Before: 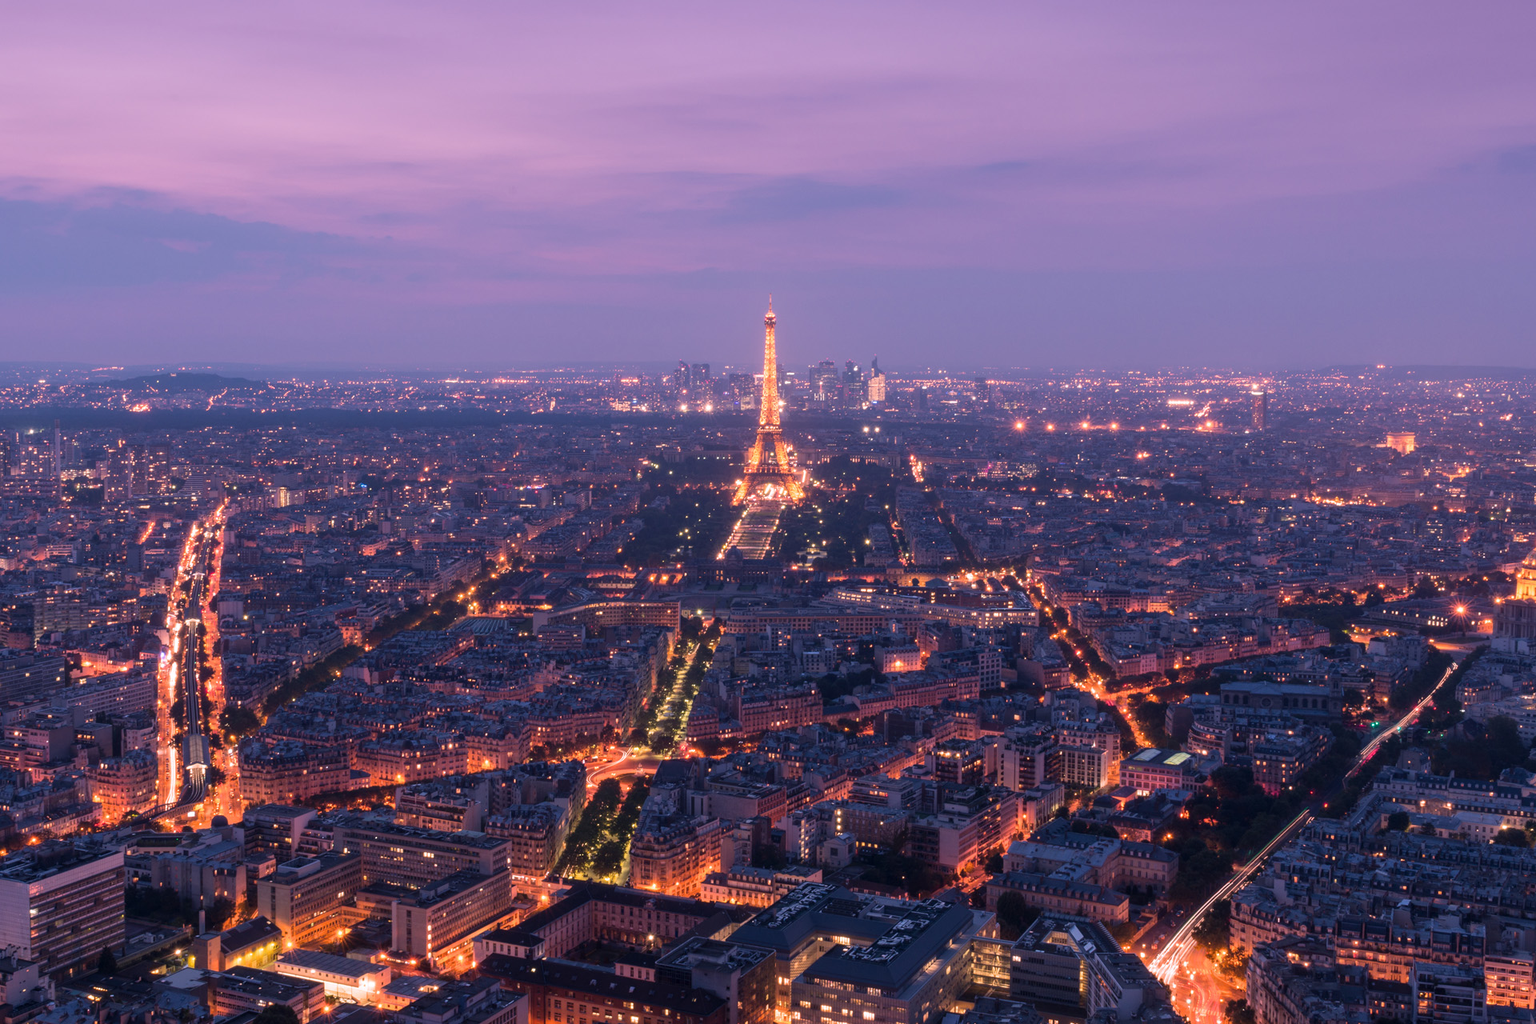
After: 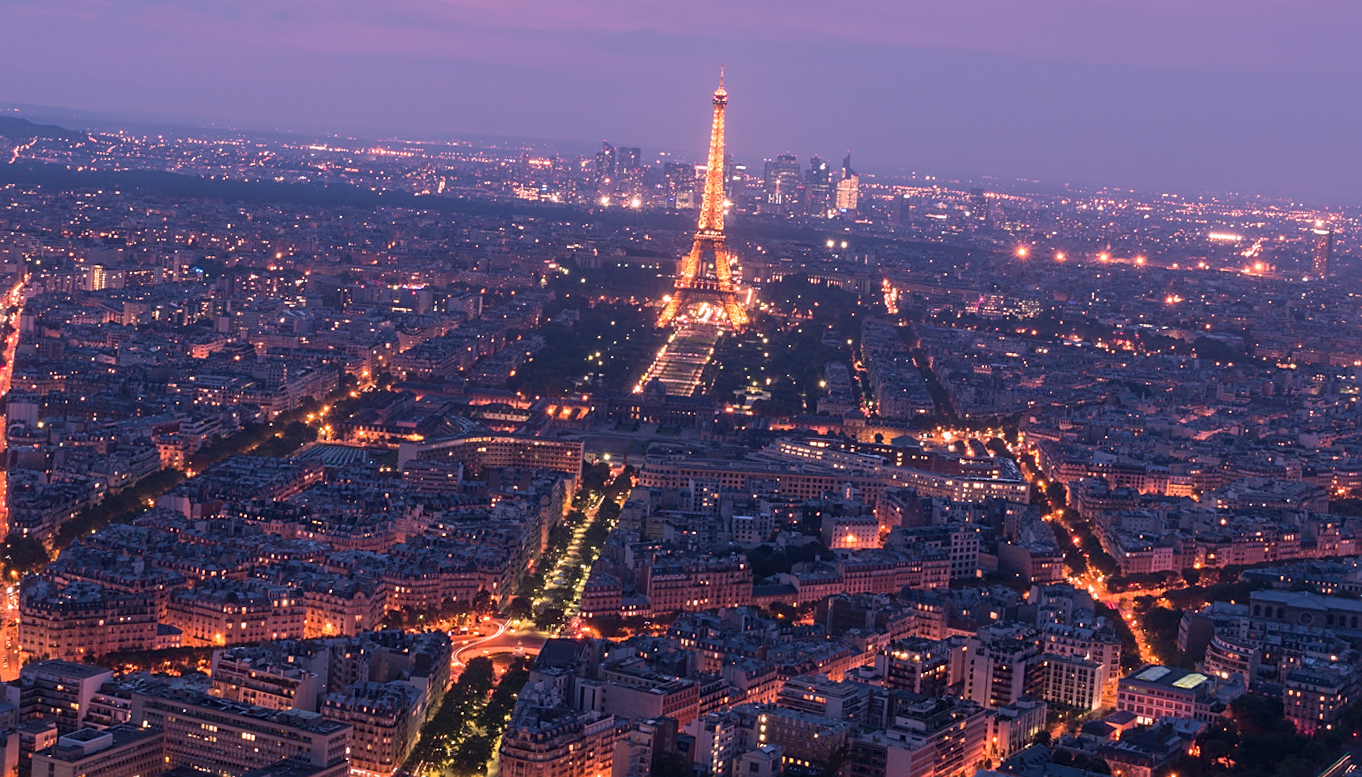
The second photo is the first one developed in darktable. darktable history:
crop and rotate: angle -3.93°, left 9.836%, top 20.979%, right 12.079%, bottom 12.131%
sharpen: on, module defaults
